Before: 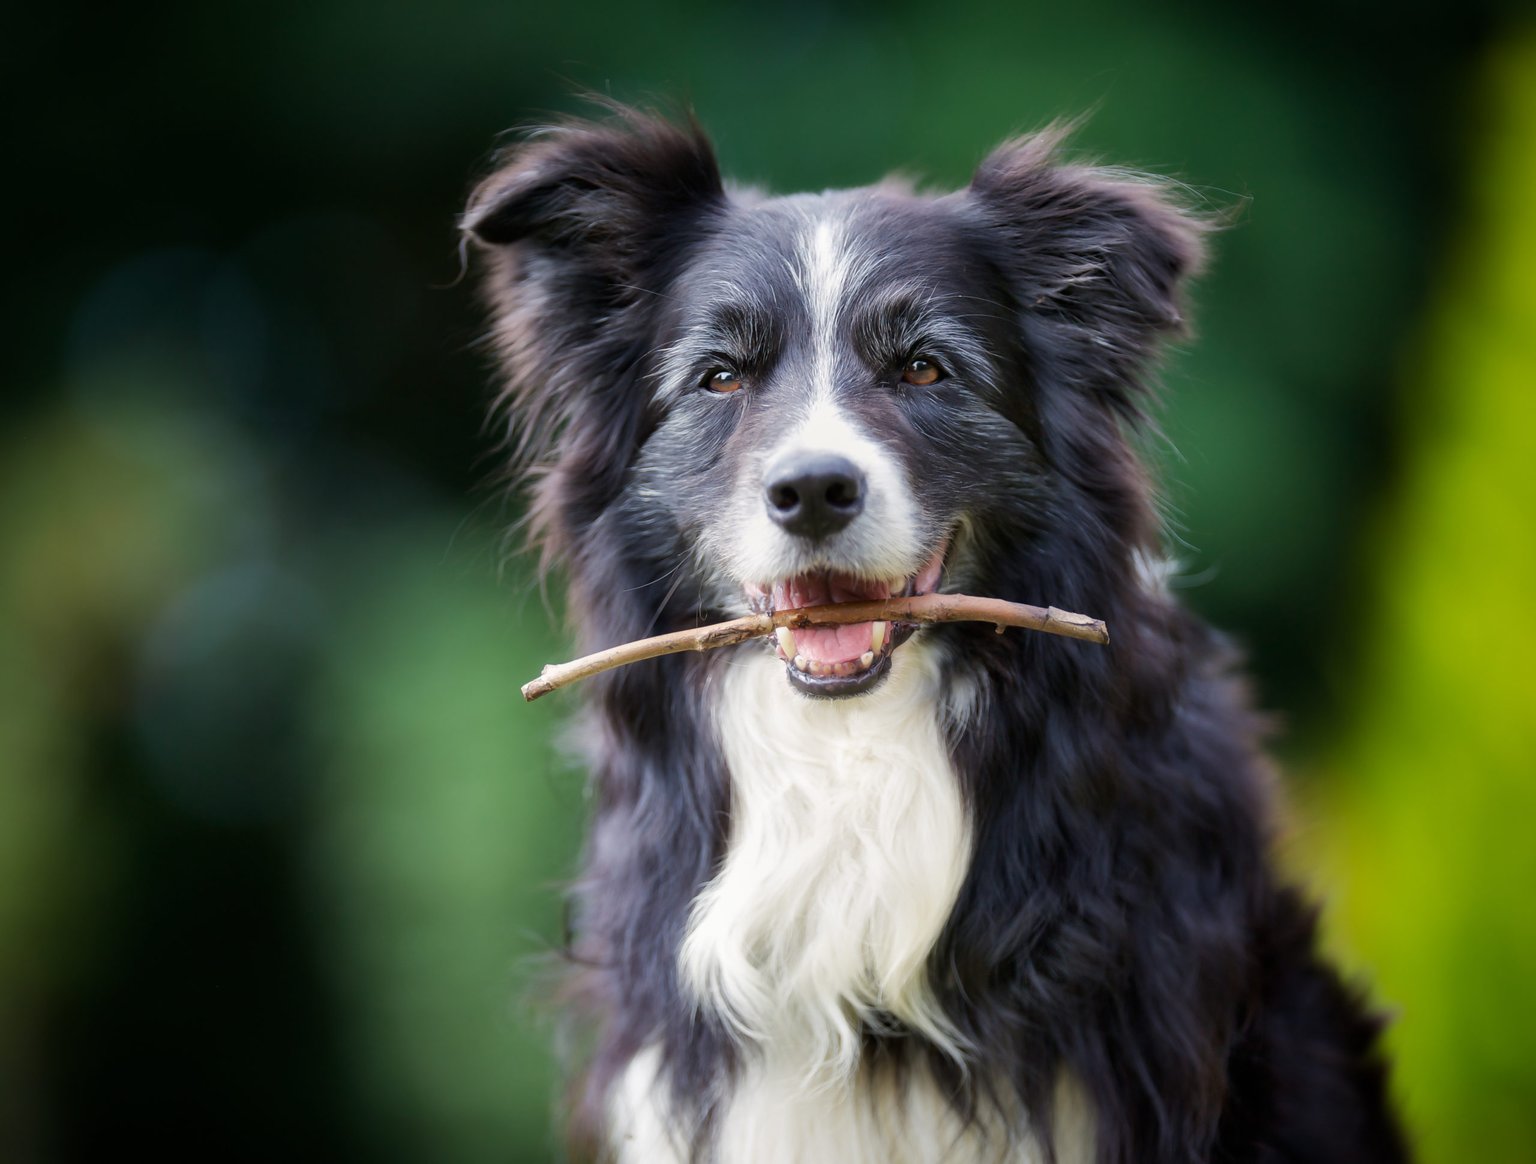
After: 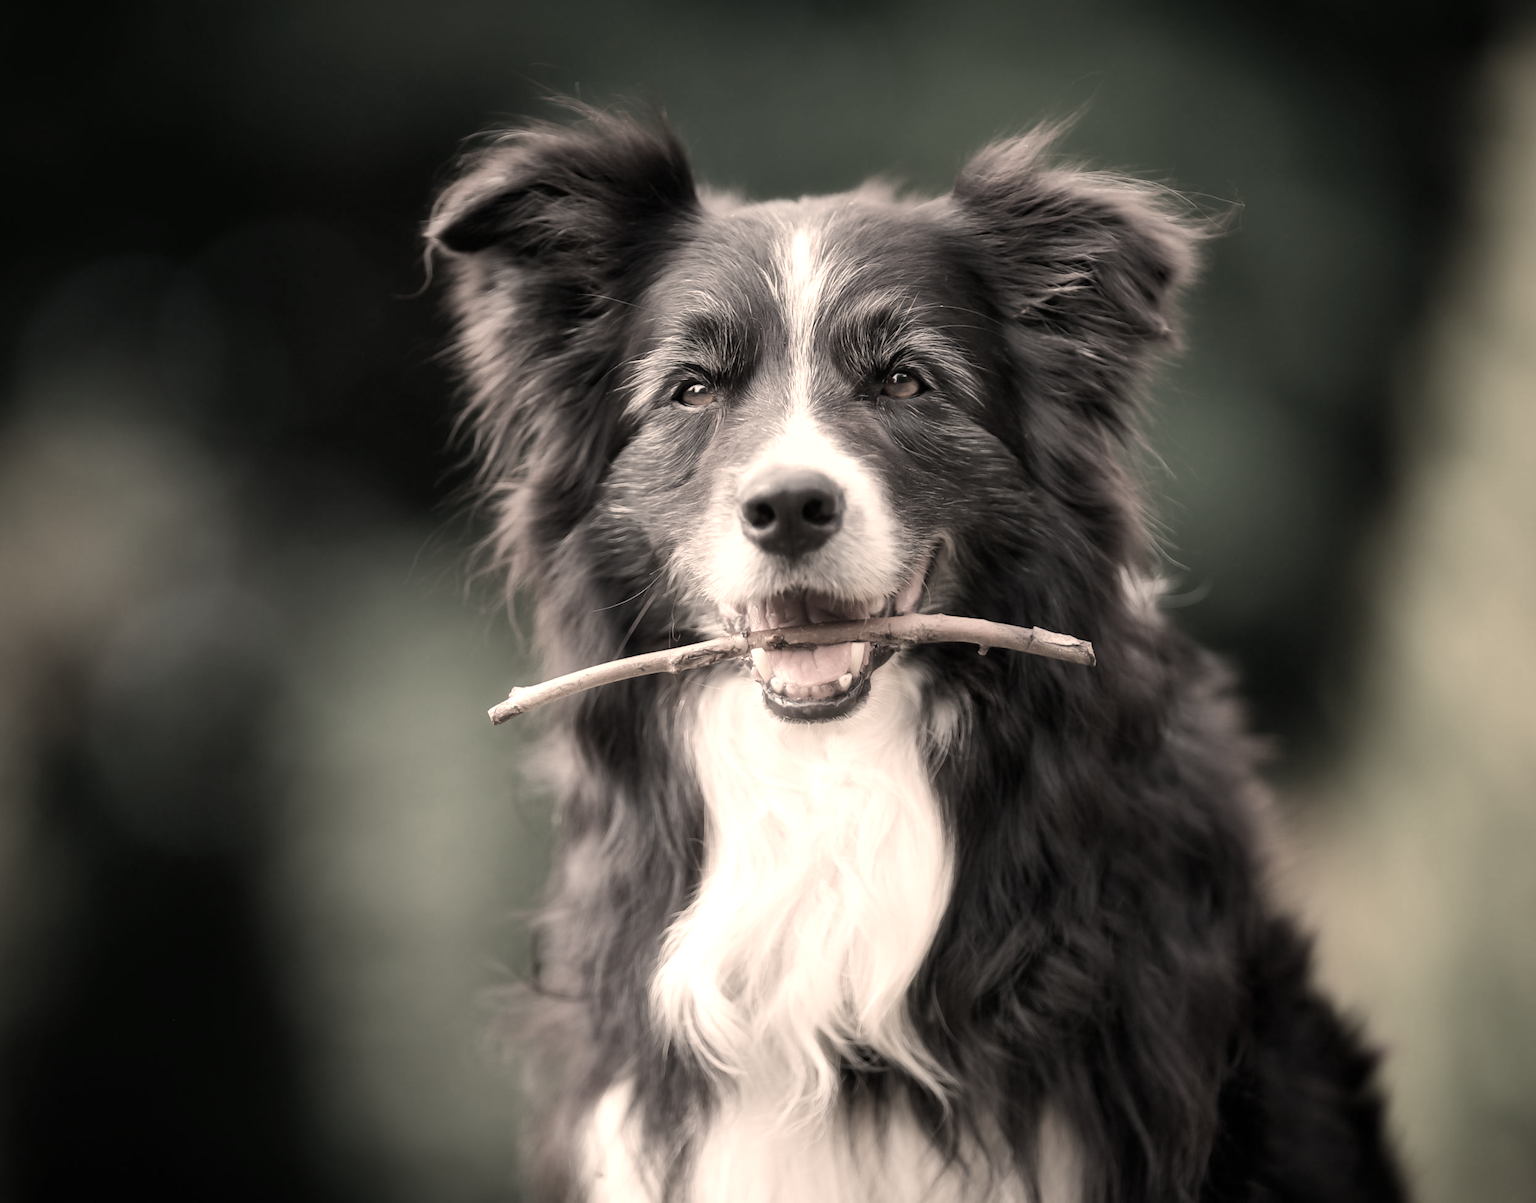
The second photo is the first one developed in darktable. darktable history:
color correction: saturation 0.2
crop and rotate: left 3.238%
white balance: red 1.467, blue 0.684
